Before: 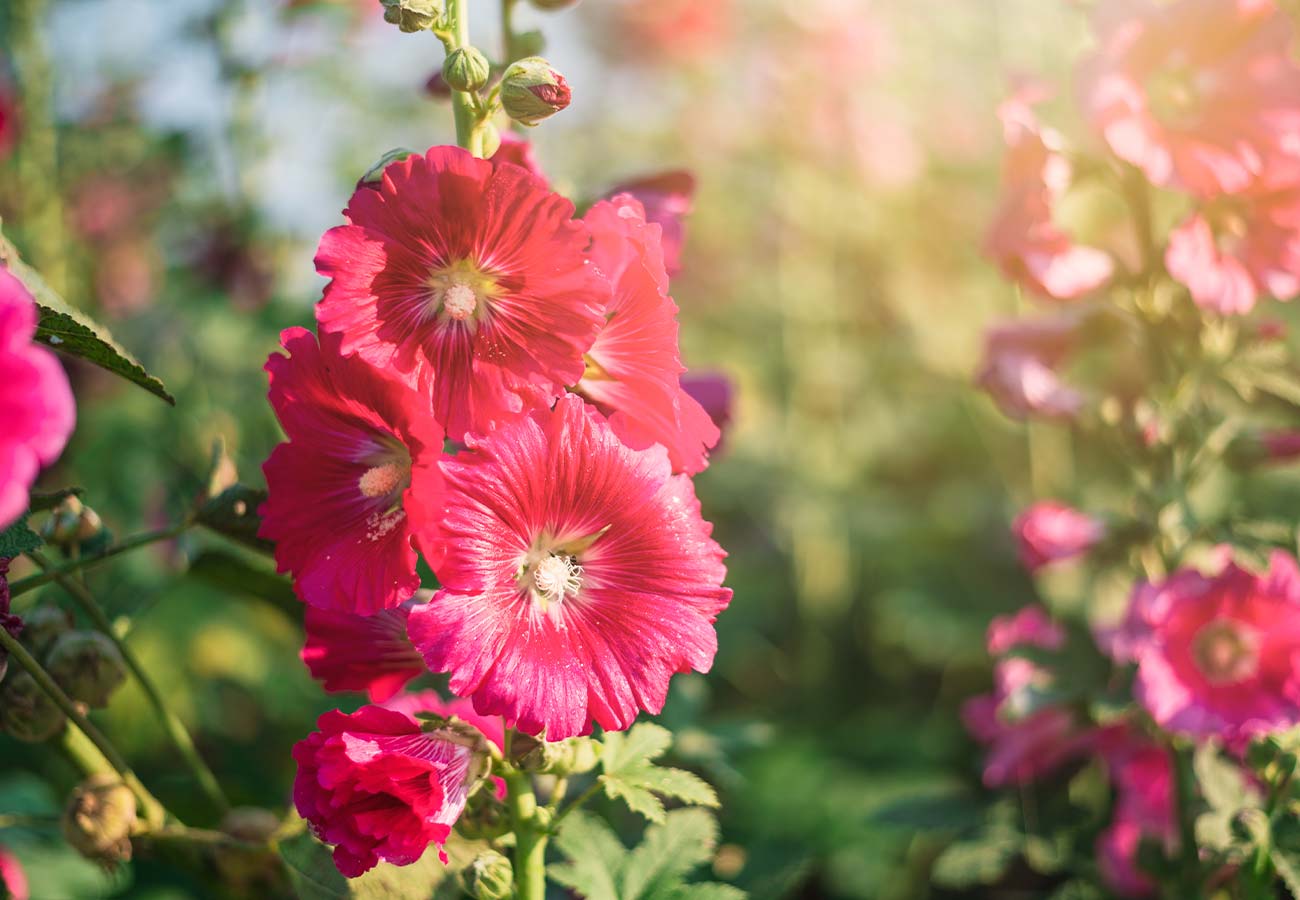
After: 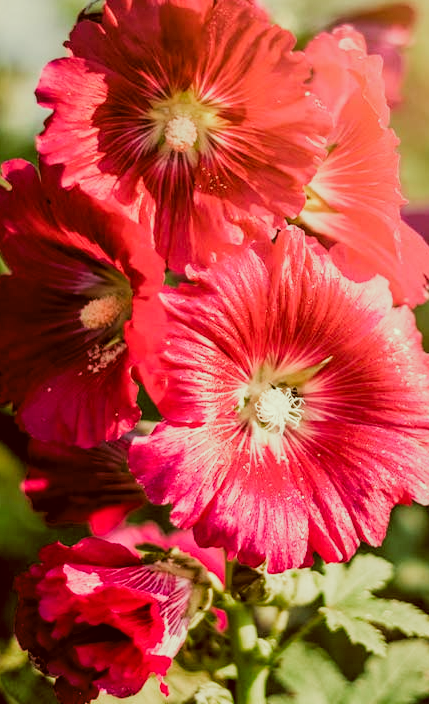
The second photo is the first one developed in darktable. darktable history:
exposure: black level correction 0.002, exposure -0.108 EV, compensate exposure bias true, compensate highlight preservation false
filmic rgb: black relative exposure -5.14 EV, white relative exposure 3.98 EV, hardness 2.89, contrast 1.296, highlights saturation mix -30.54%, add noise in highlights 0.001, preserve chrominance luminance Y, color science v3 (2019), use custom middle-gray values true, contrast in highlights soft
crop and rotate: left 21.519%, top 18.696%, right 45.475%, bottom 2.993%
local contrast: on, module defaults
color correction: highlights a* -5.46, highlights b* 9.79, shadows a* 9.91, shadows b* 24.97
contrast brightness saturation: saturation 0.1
